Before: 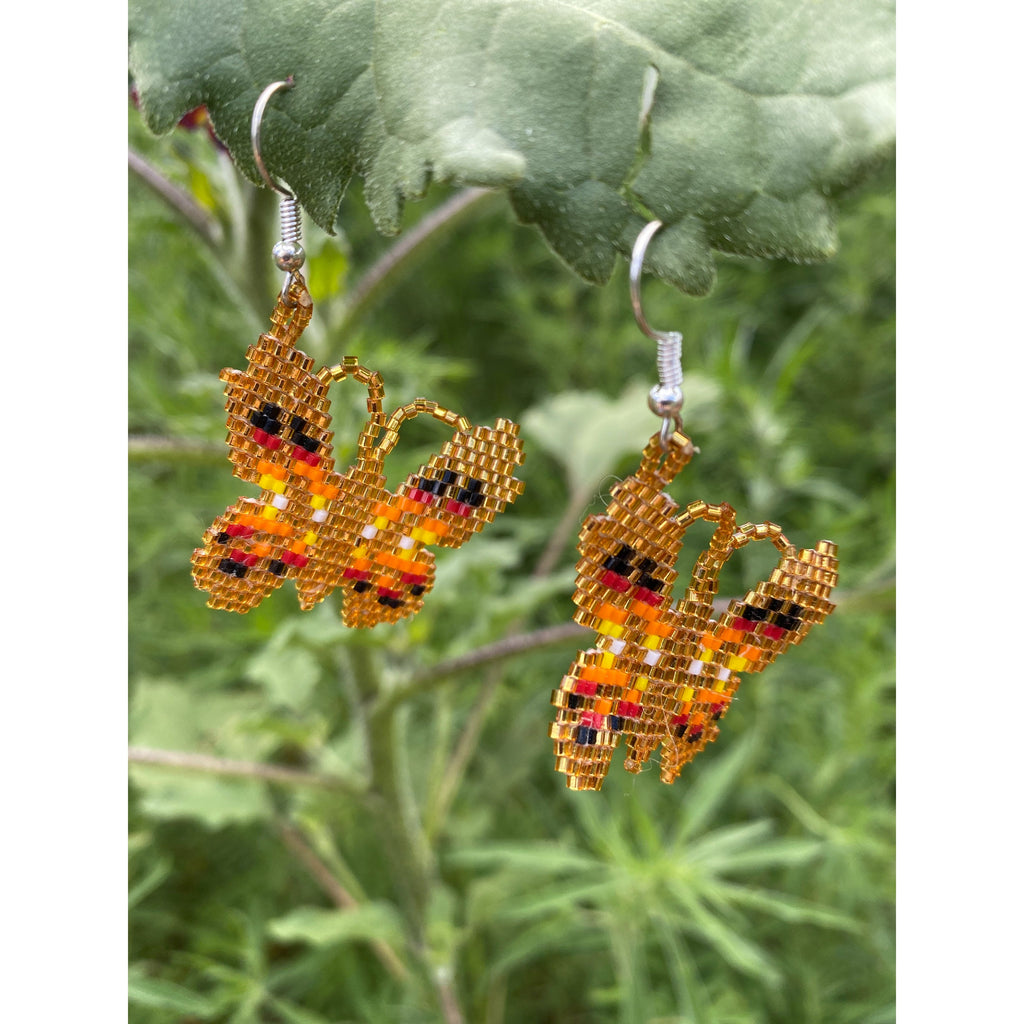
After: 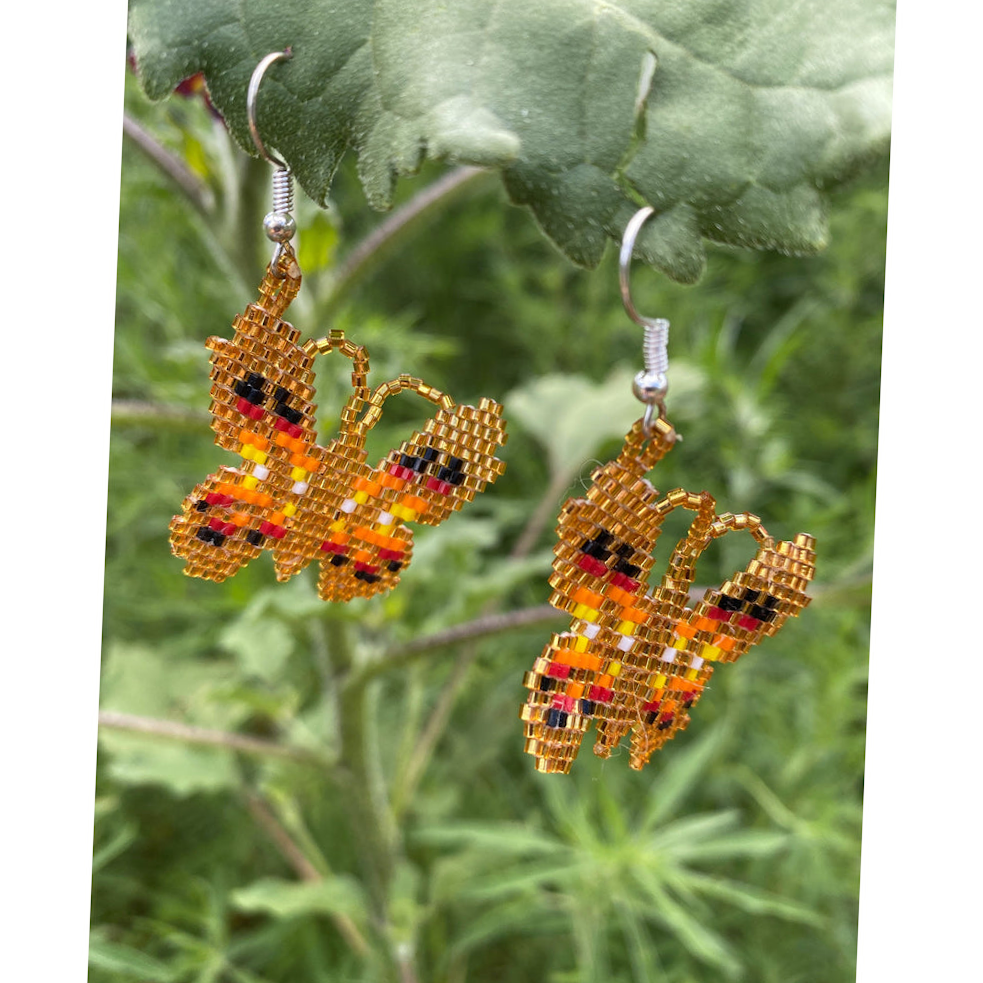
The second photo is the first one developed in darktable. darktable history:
white balance: emerald 1
crop and rotate: angle -2.38°
exposure: black level correction 0, compensate exposure bias true, compensate highlight preservation false
